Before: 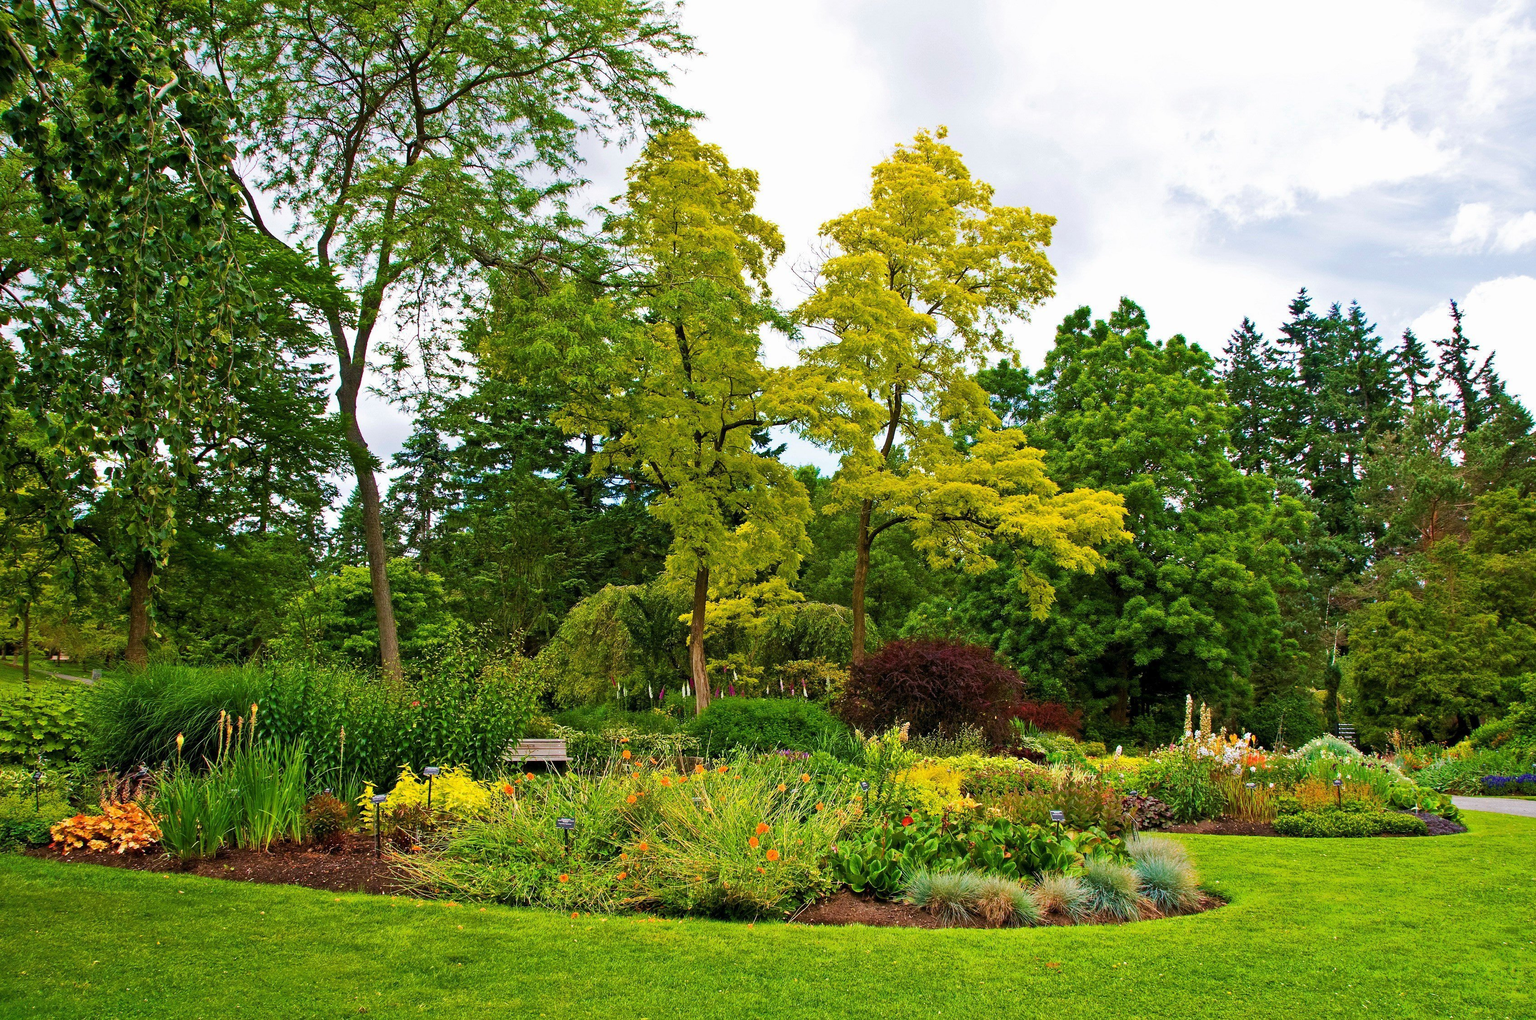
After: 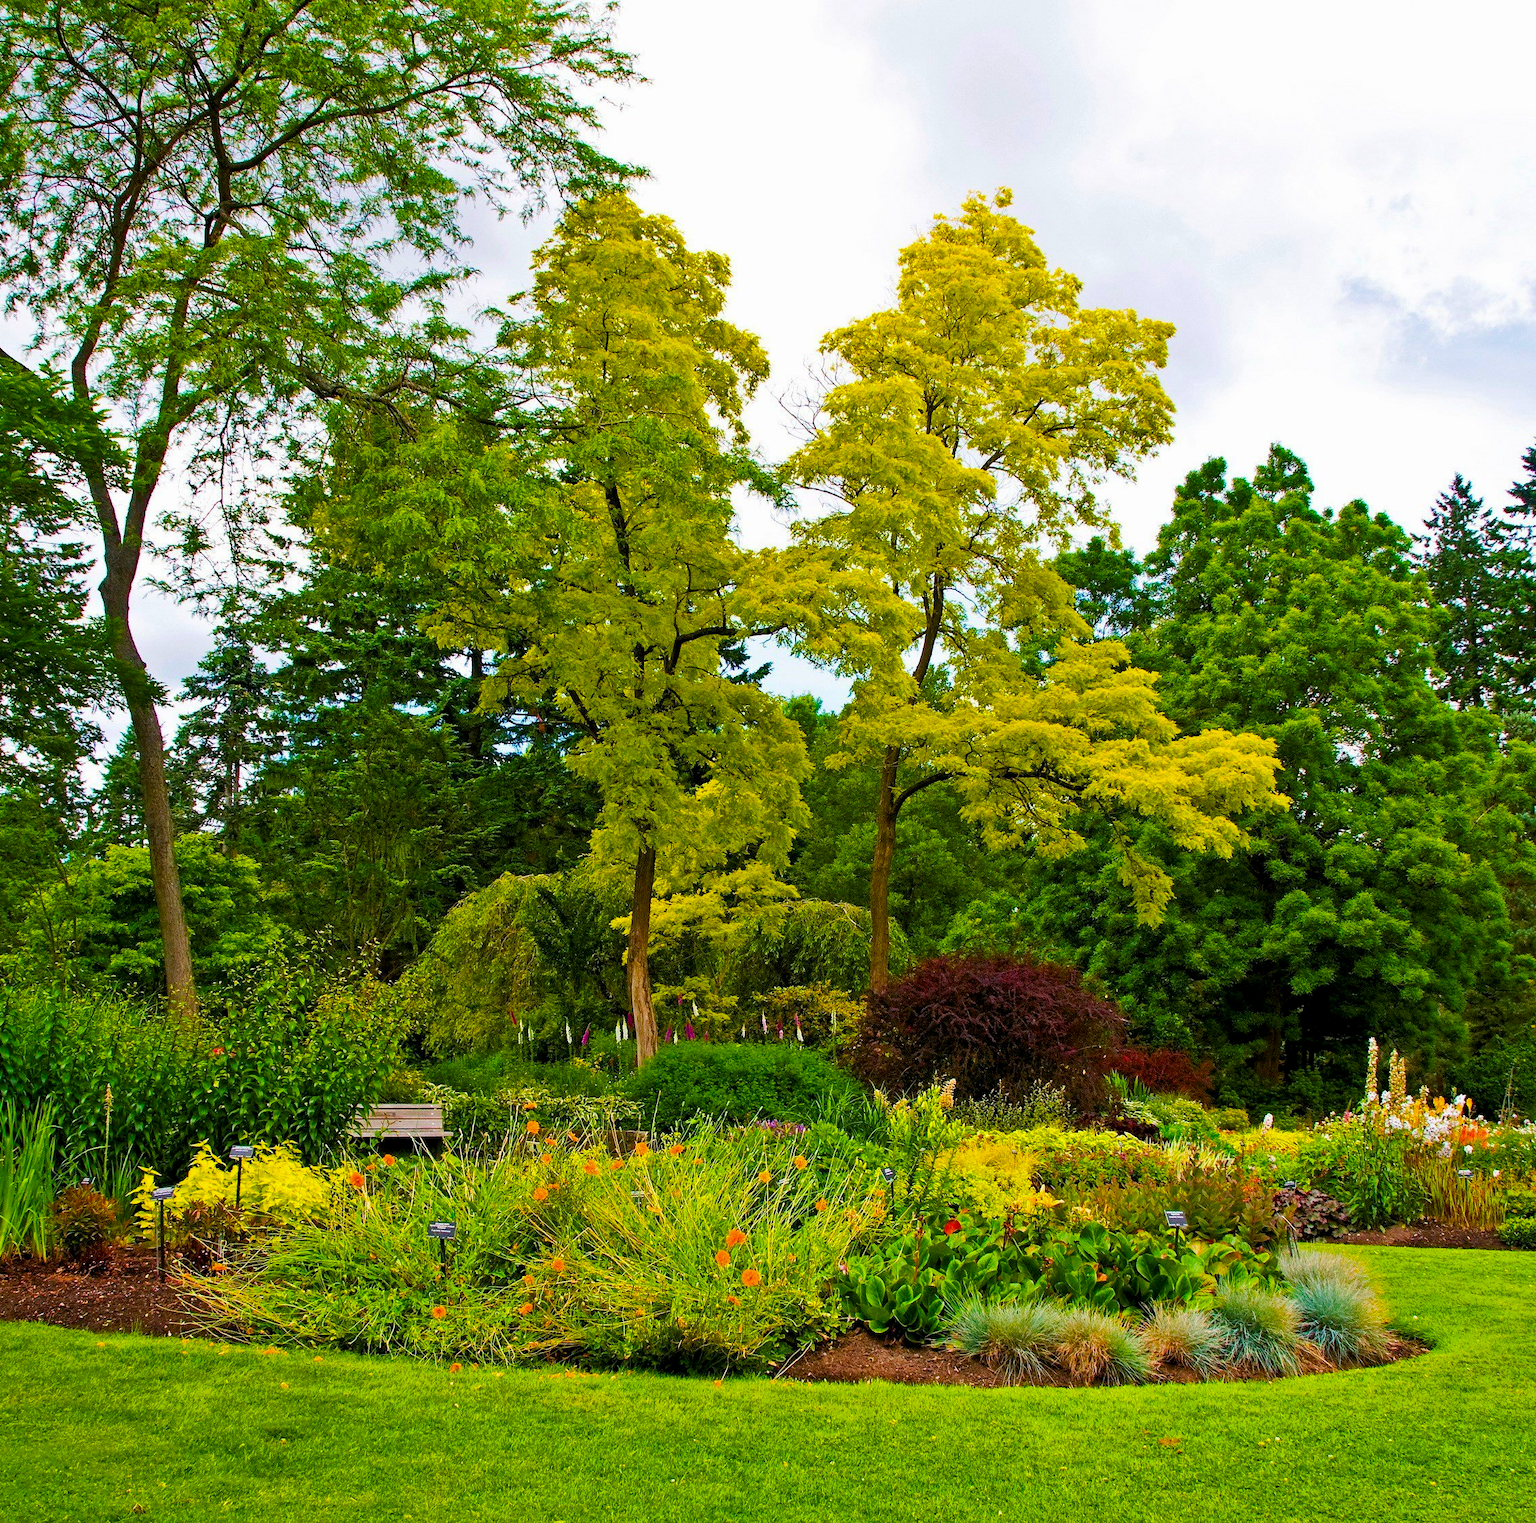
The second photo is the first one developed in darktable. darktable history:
crop and rotate: left 17.58%, right 15.447%
color balance rgb: global offset › luminance -0.257%, perceptual saturation grading › global saturation 29.44%, global vibrance 1.956%
